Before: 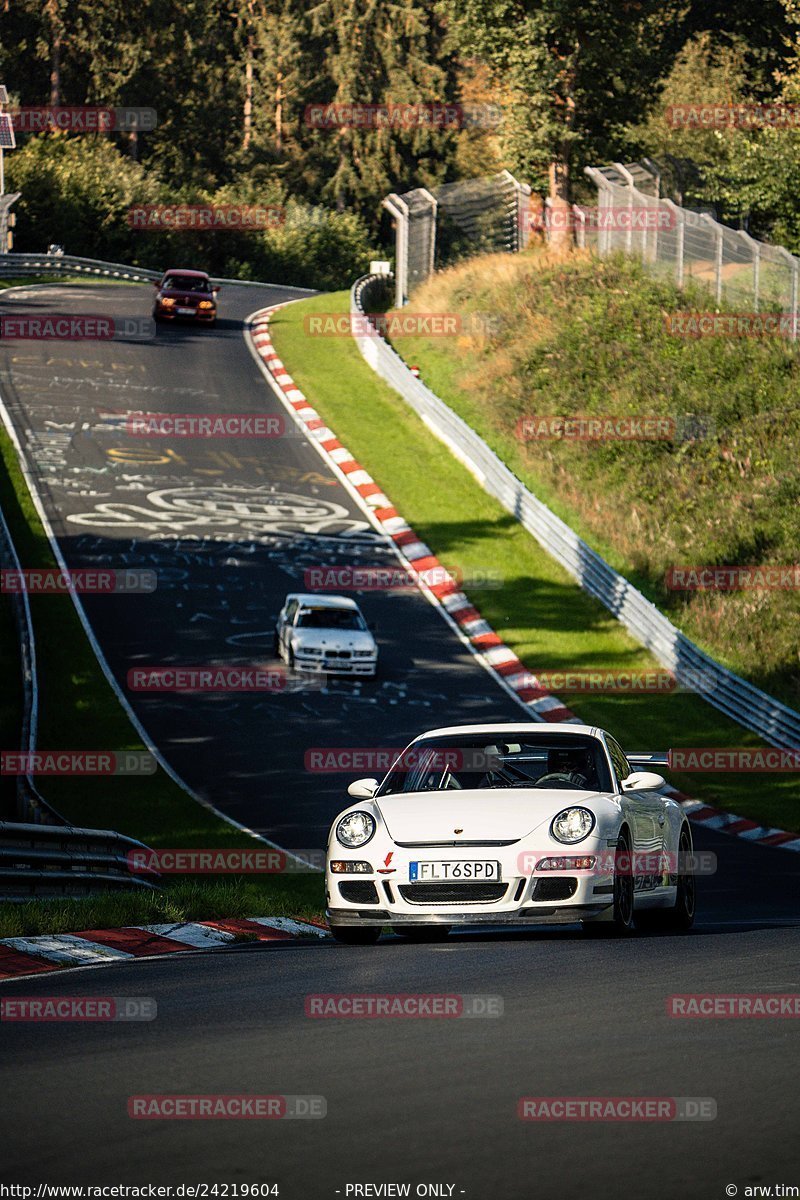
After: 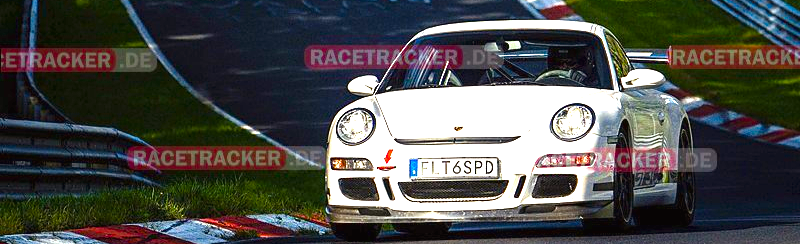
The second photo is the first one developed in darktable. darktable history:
exposure: black level correction -0.002, exposure 1.358 EV, compensate highlight preservation false
color balance rgb: shadows lift › chroma 2.054%, shadows lift › hue 214.87°, power › chroma 1.072%, power › hue 26.31°, global offset › luminance -0.355%, linear chroma grading › shadows 16.416%, perceptual saturation grading › global saturation 30.638%
crop and rotate: top 58.587%, bottom 21.04%
